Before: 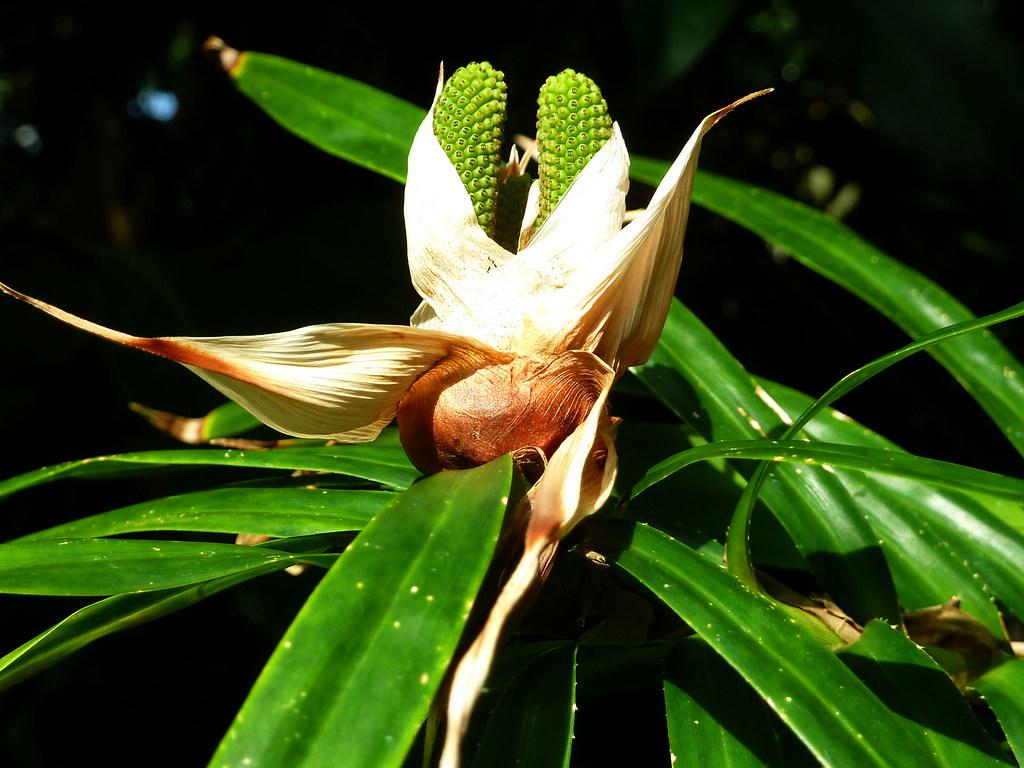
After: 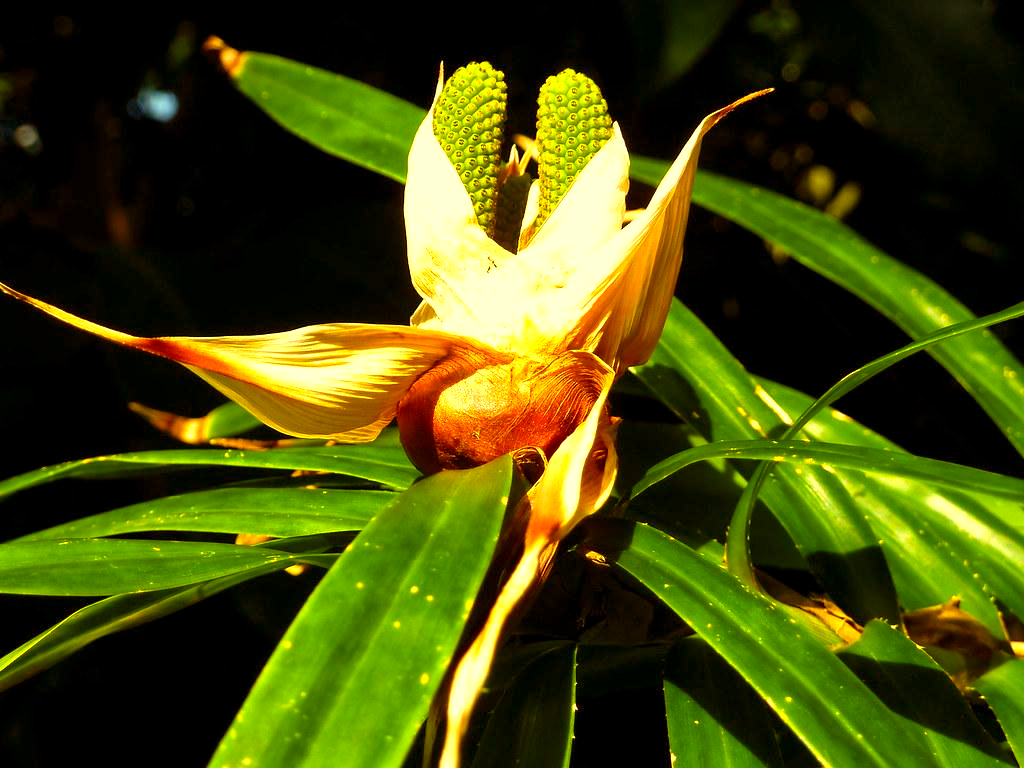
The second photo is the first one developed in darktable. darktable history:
exposure: black level correction 0.001, exposure 0.5 EV, compensate exposure bias true, compensate highlight preservation false
white balance: red 1.138, green 0.996, blue 0.812
rgb levels: mode RGB, independent channels, levels [[0, 0.474, 1], [0, 0.5, 1], [0, 0.5, 1]]
color balance rgb: perceptual saturation grading › global saturation 30%, global vibrance 20%
